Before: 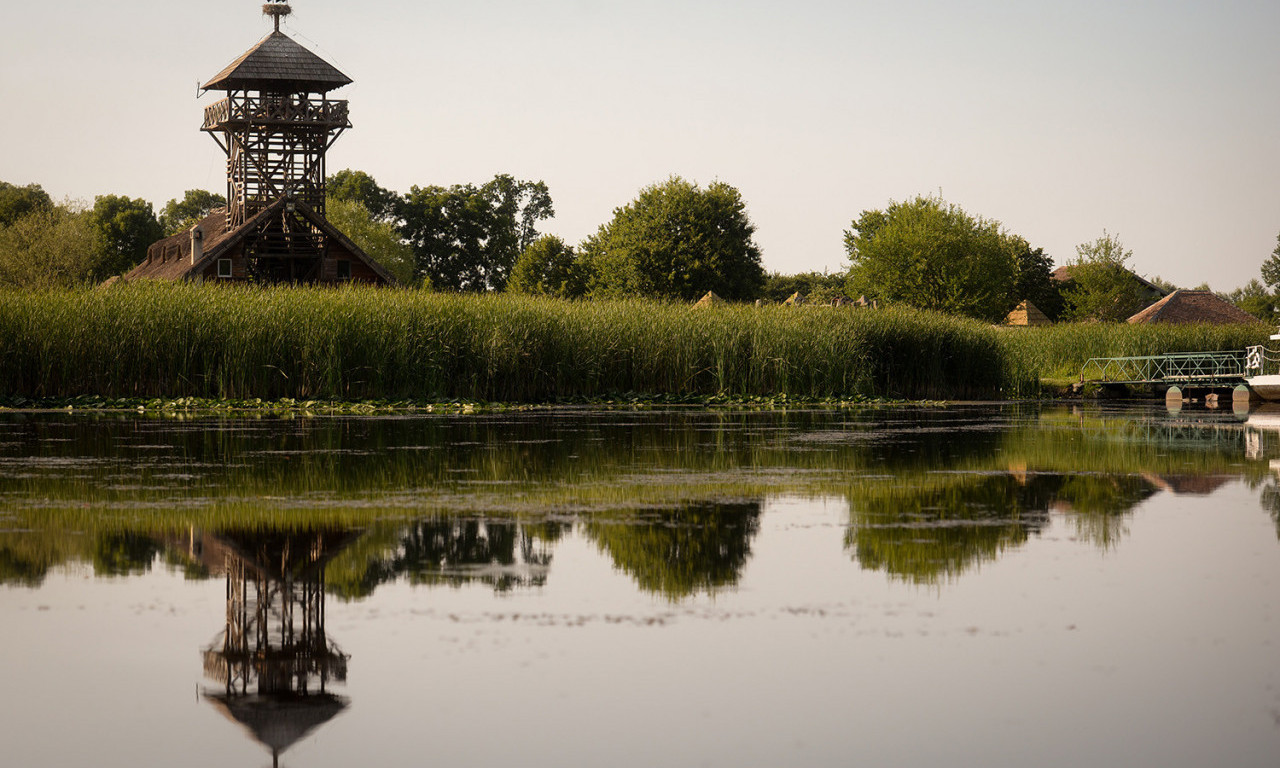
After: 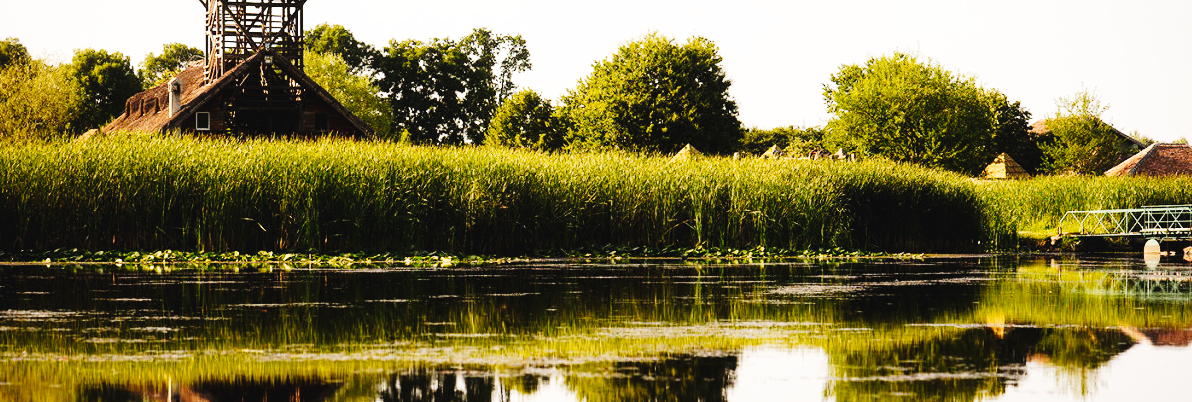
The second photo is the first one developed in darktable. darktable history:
crop: left 1.744%, top 19.225%, right 5.069%, bottom 28.357%
tone curve: curves: ch0 [(0, 0) (0.003, 0.024) (0.011, 0.032) (0.025, 0.041) (0.044, 0.054) (0.069, 0.069) (0.1, 0.09) (0.136, 0.116) (0.177, 0.162) (0.224, 0.213) (0.277, 0.278) (0.335, 0.359) (0.399, 0.447) (0.468, 0.543) (0.543, 0.621) (0.623, 0.717) (0.709, 0.807) (0.801, 0.876) (0.898, 0.934) (1, 1)], preserve colors none
base curve: curves: ch0 [(0, 0.003) (0.001, 0.002) (0.006, 0.004) (0.02, 0.022) (0.048, 0.086) (0.094, 0.234) (0.162, 0.431) (0.258, 0.629) (0.385, 0.8) (0.548, 0.918) (0.751, 0.988) (1, 1)], preserve colors none
